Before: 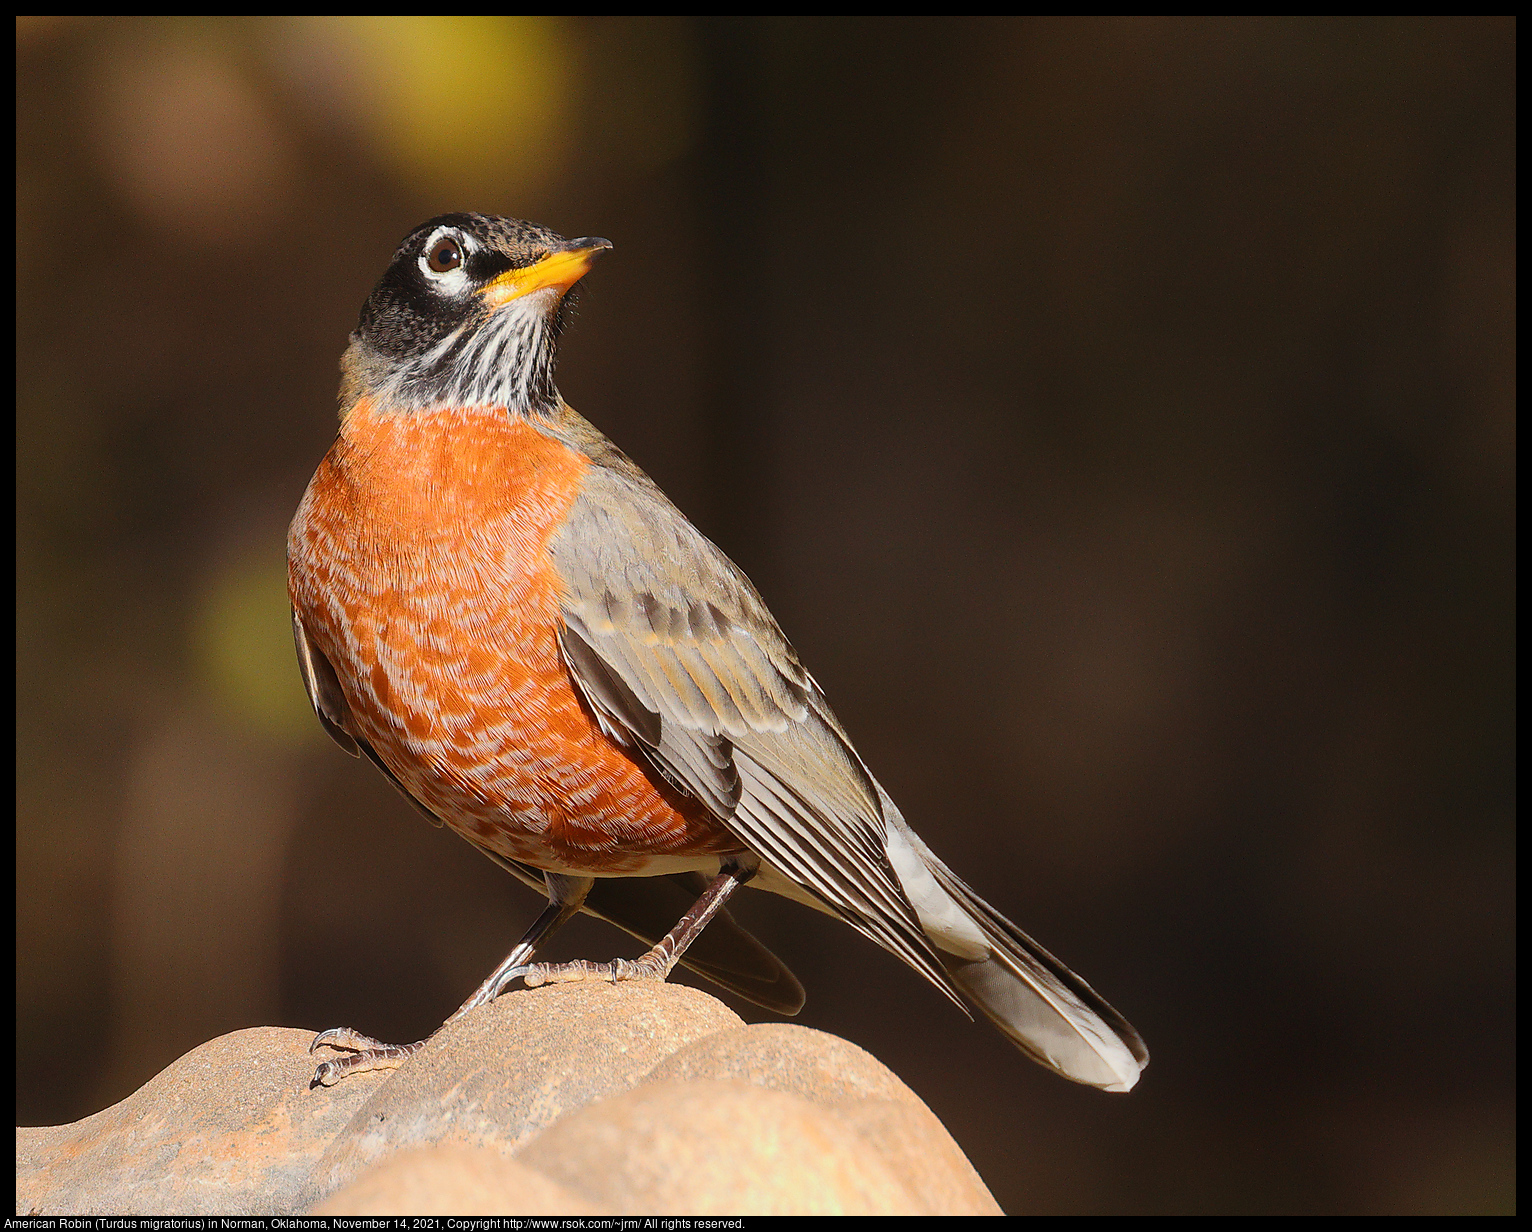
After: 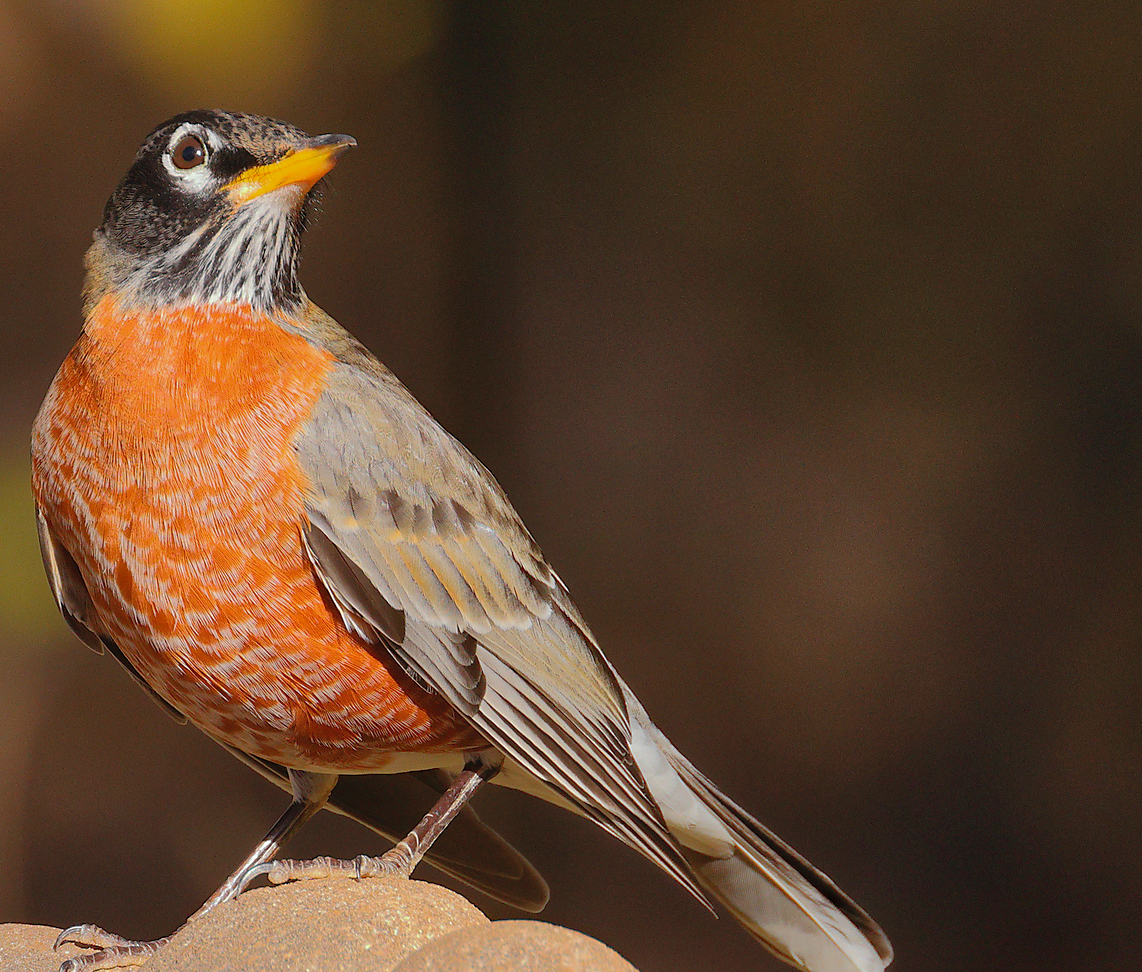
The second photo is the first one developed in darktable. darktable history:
shadows and highlights: highlights -59.98
haze removal: compatibility mode true, adaptive false
crop: left 16.76%, top 8.44%, right 8.643%, bottom 12.604%
